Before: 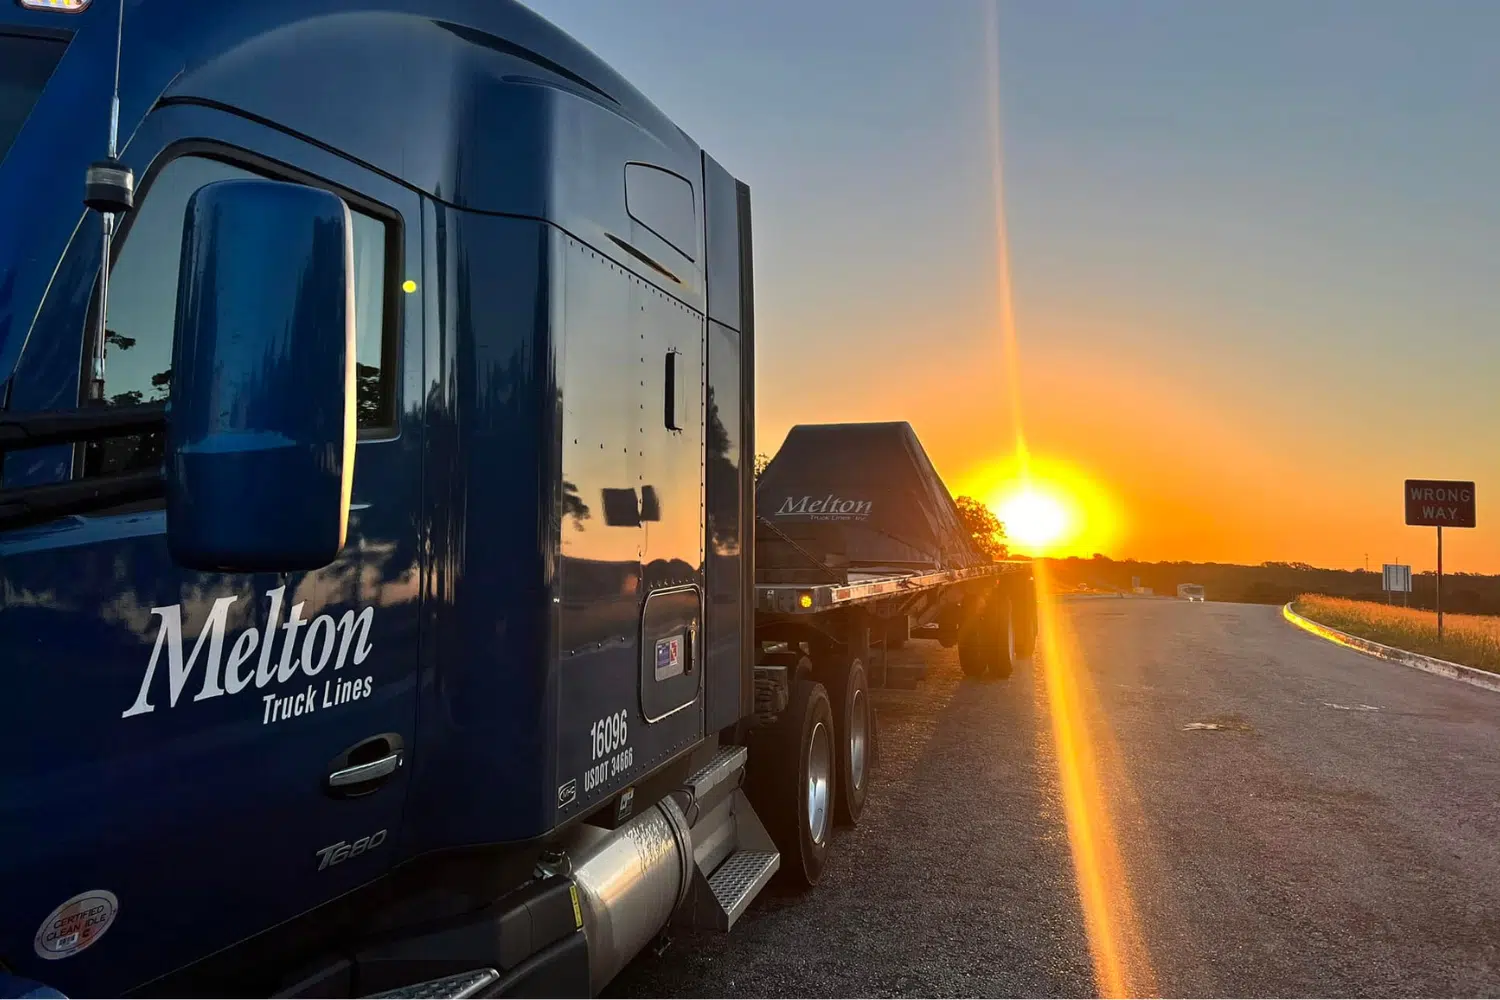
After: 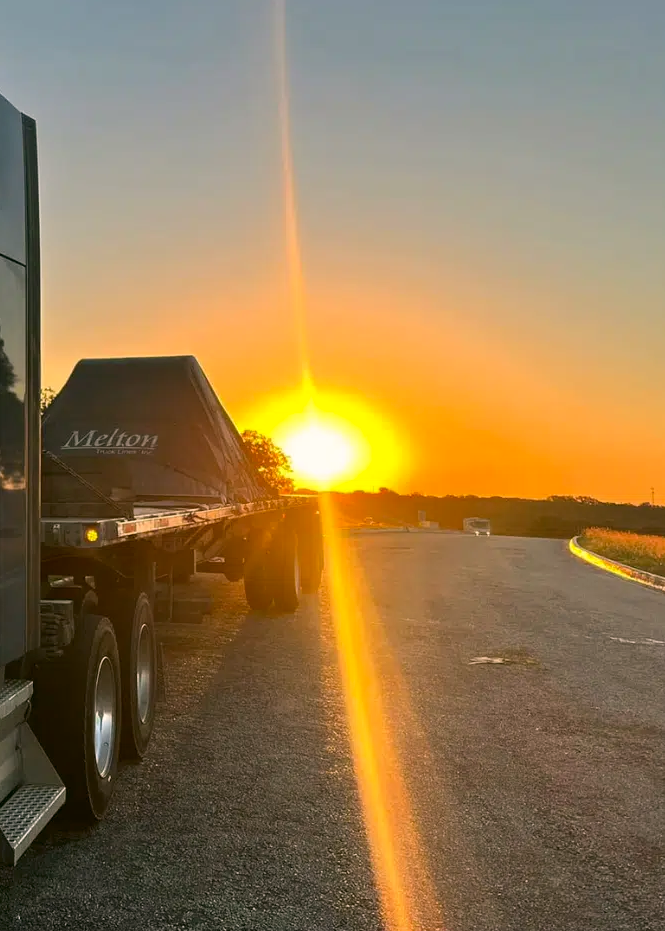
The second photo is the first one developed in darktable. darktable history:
color correction: highlights a* 4.02, highlights b* 4.98, shadows a* -7.55, shadows b* 4.98
crop: left 47.628%, top 6.643%, right 7.874%
